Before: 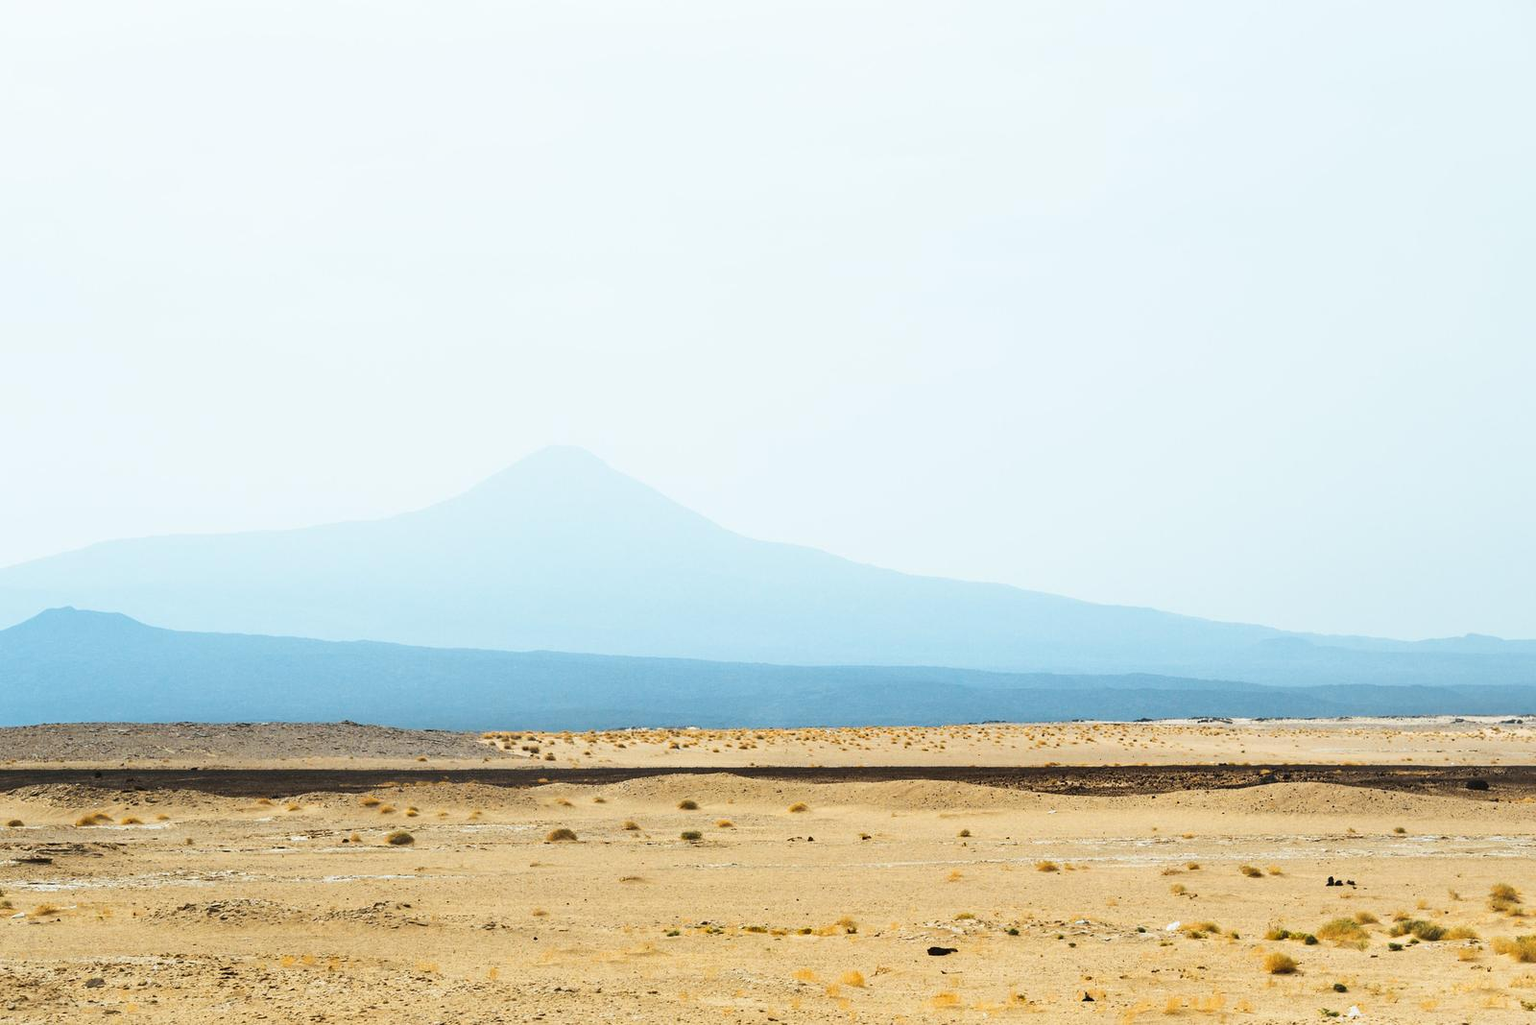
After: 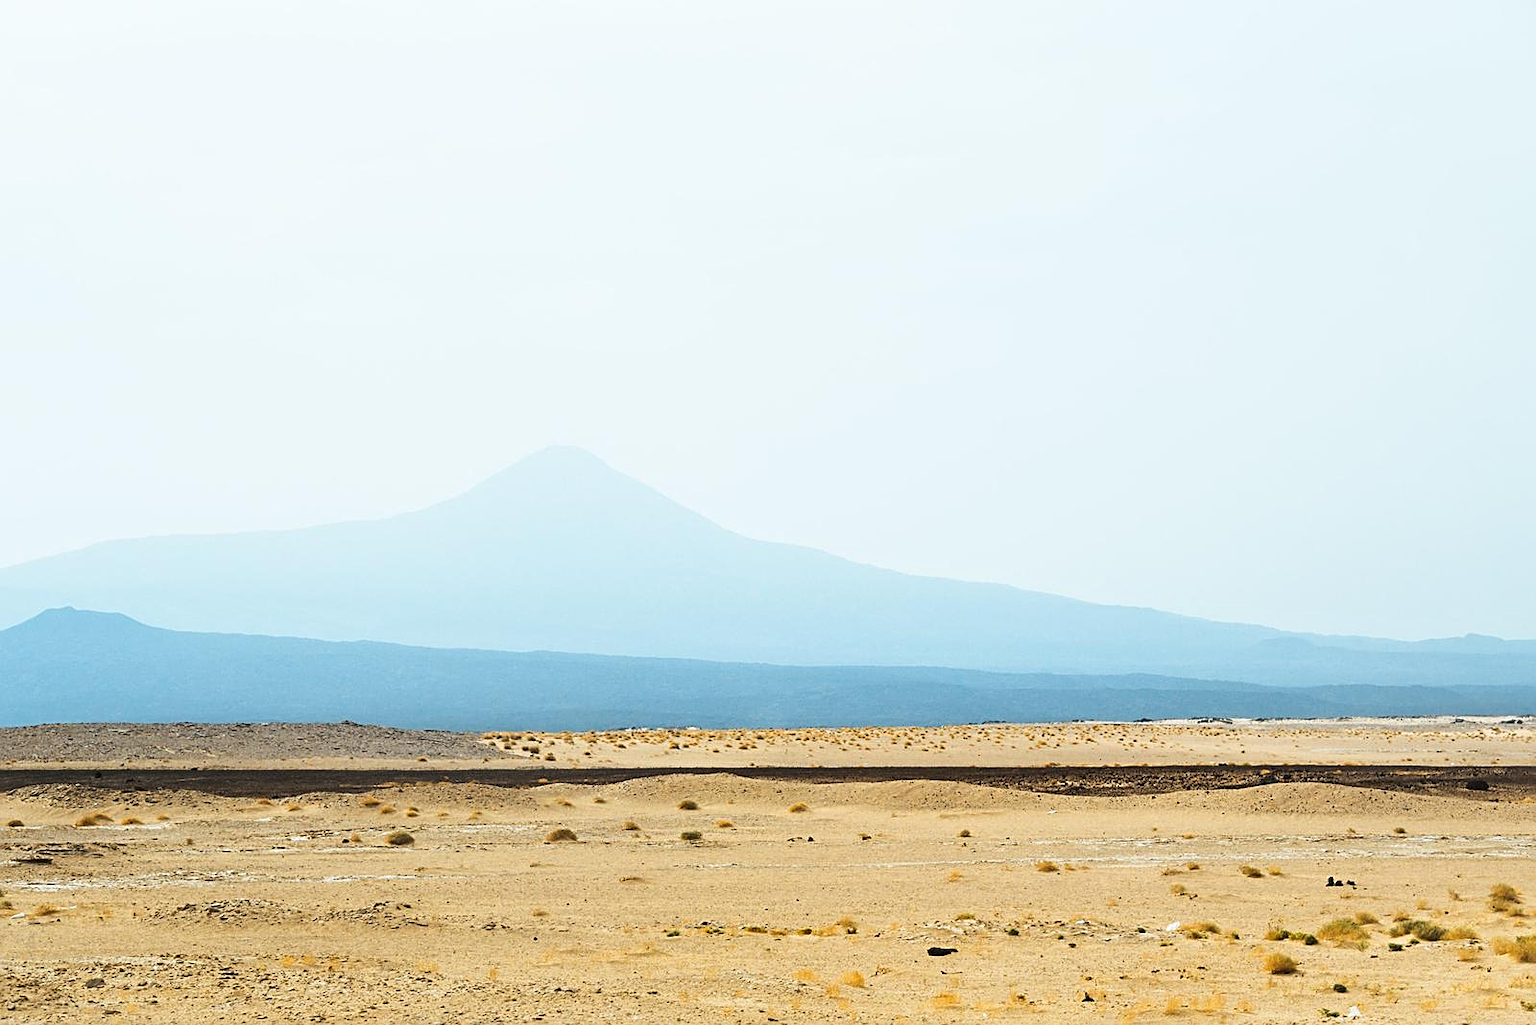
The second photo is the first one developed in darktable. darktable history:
local contrast: mode bilateral grid, contrast 9, coarseness 24, detail 111%, midtone range 0.2
sharpen: on, module defaults
